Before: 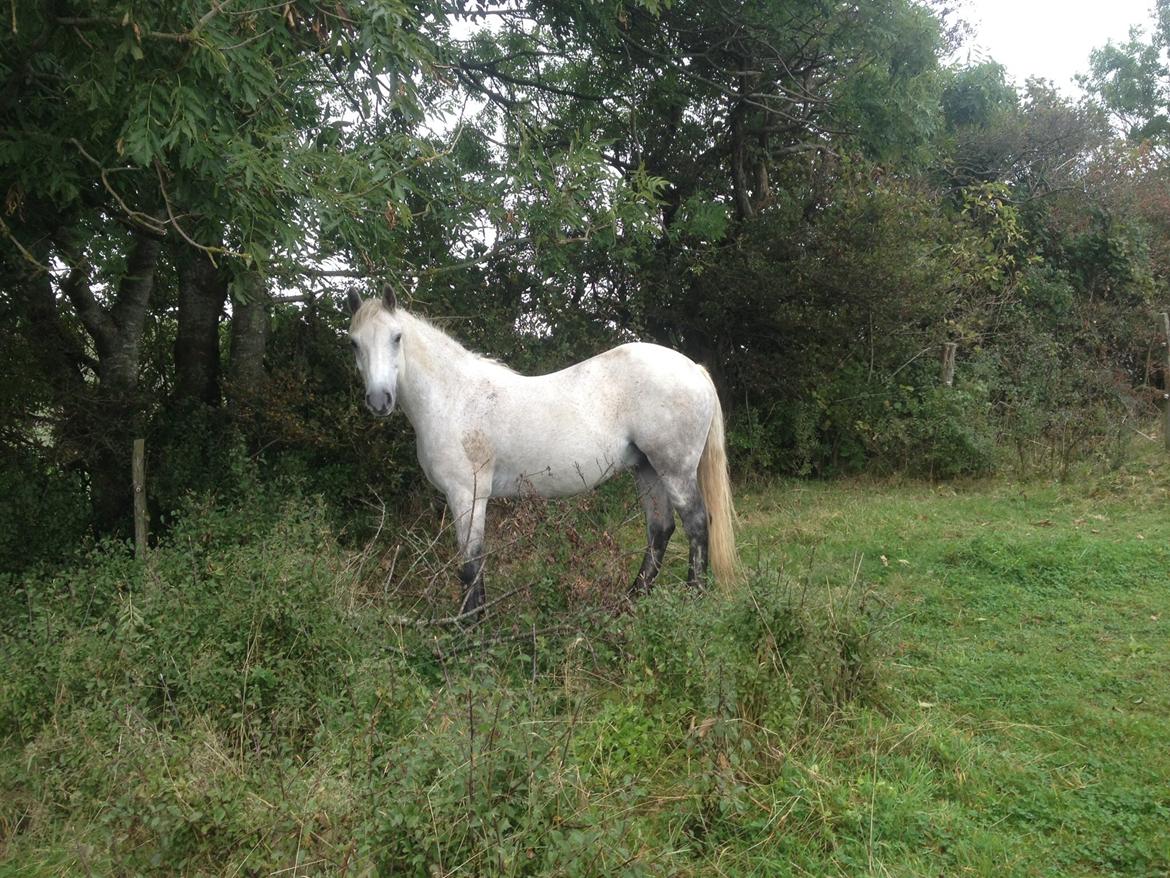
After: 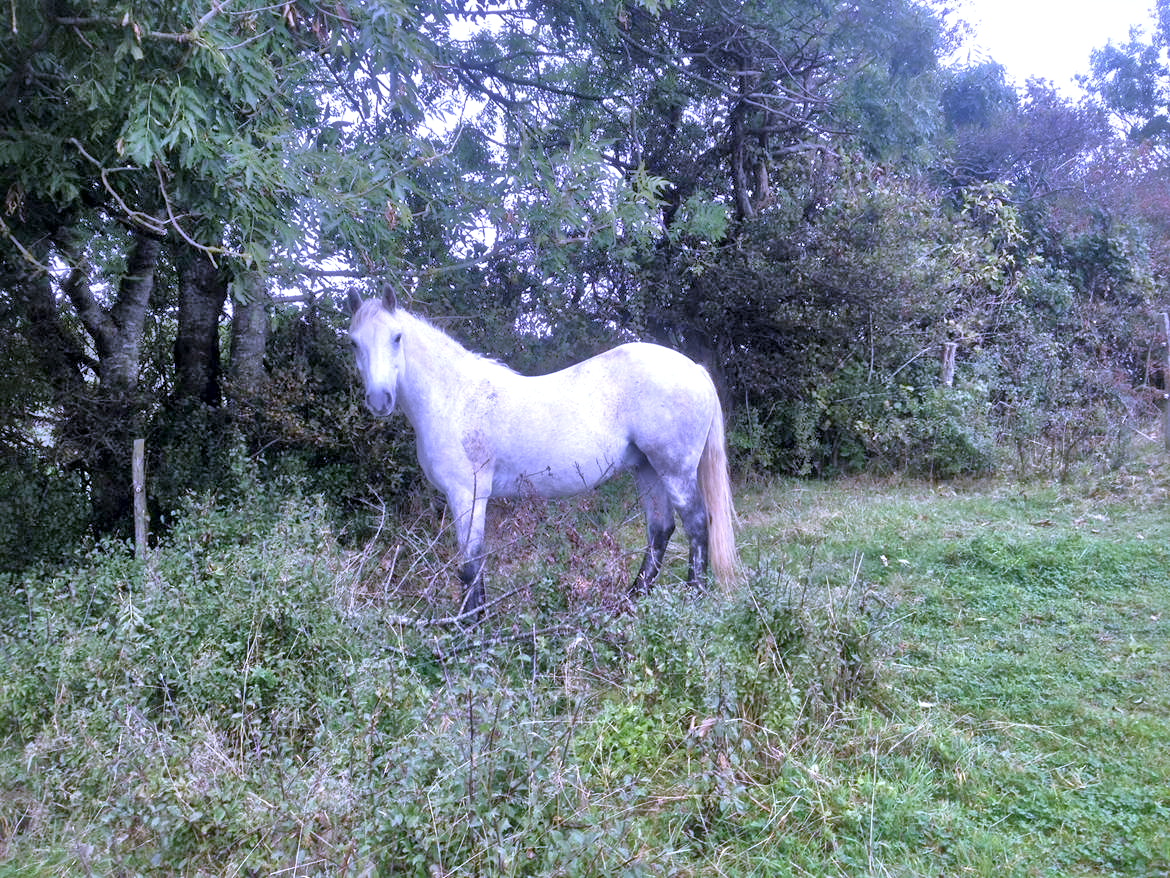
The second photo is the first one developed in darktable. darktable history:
white balance: red 0.98, blue 1.61
local contrast: mode bilateral grid, contrast 25, coarseness 60, detail 151%, midtone range 0.2
tone equalizer: -7 EV 0.15 EV, -6 EV 0.6 EV, -5 EV 1.15 EV, -4 EV 1.33 EV, -3 EV 1.15 EV, -2 EV 0.6 EV, -1 EV 0.15 EV, mask exposure compensation -0.5 EV
